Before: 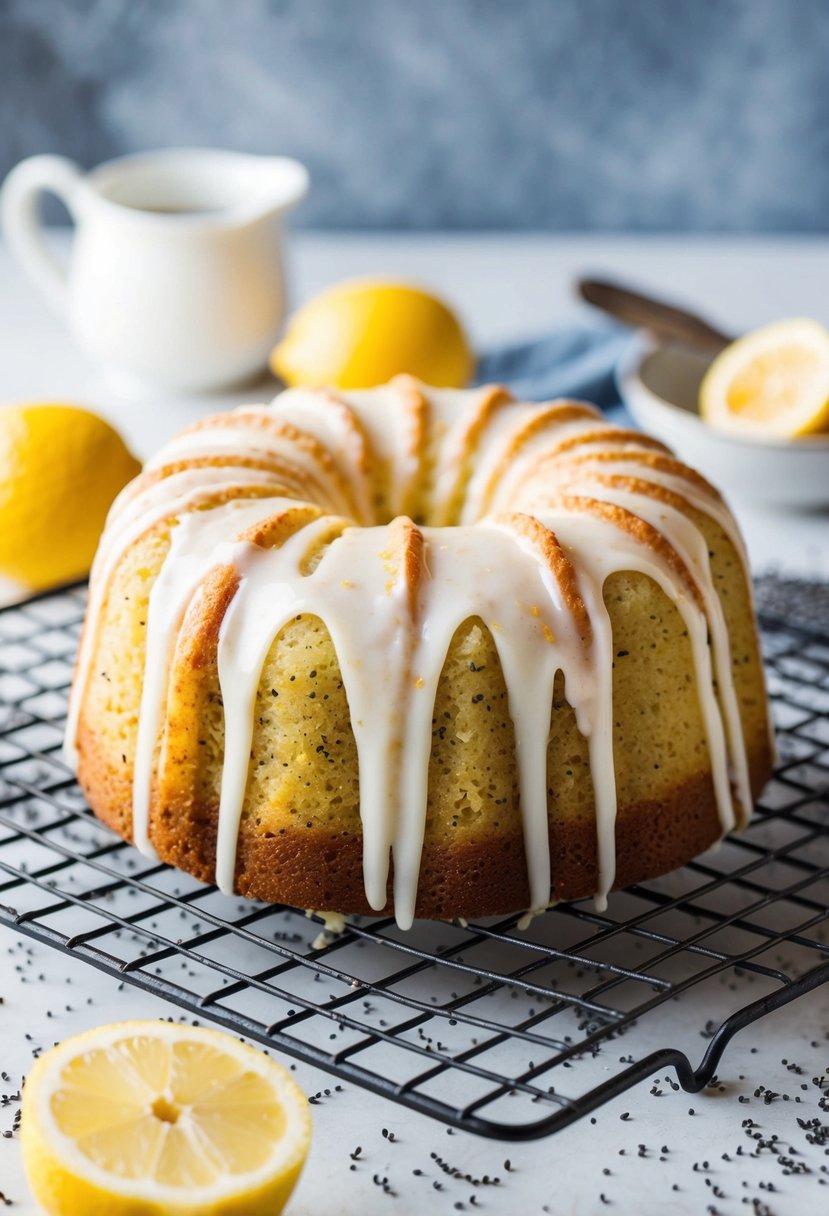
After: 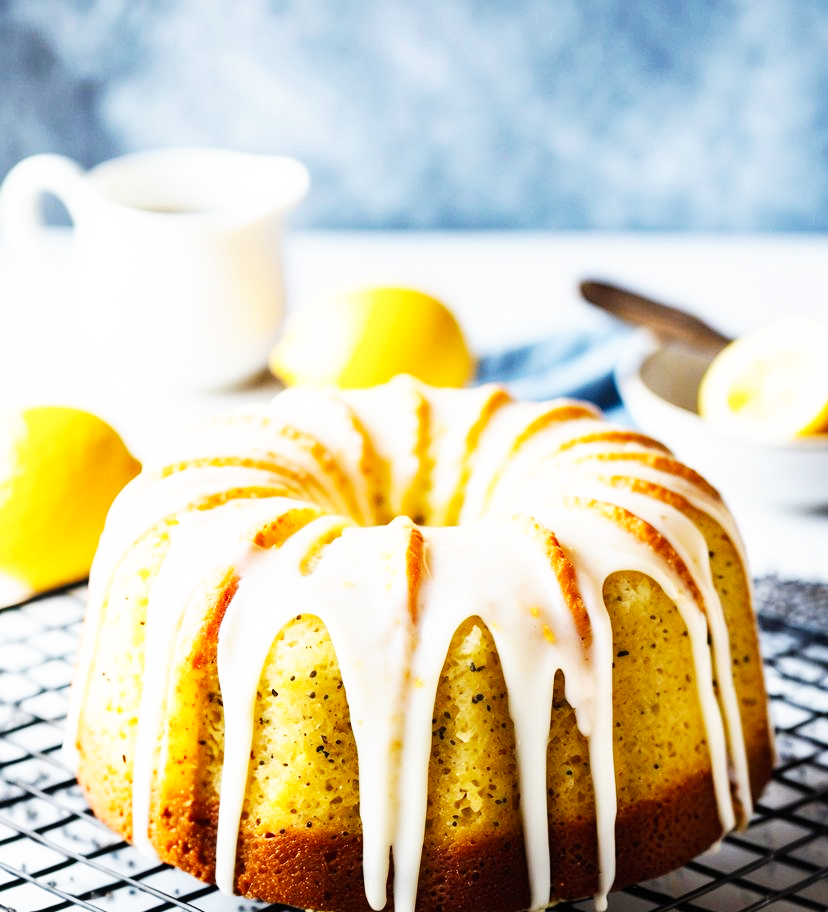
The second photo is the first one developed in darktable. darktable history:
crop: bottom 24.967%
base curve: curves: ch0 [(0, 0) (0.007, 0.004) (0.027, 0.03) (0.046, 0.07) (0.207, 0.54) (0.442, 0.872) (0.673, 0.972) (1, 1)], preserve colors none
